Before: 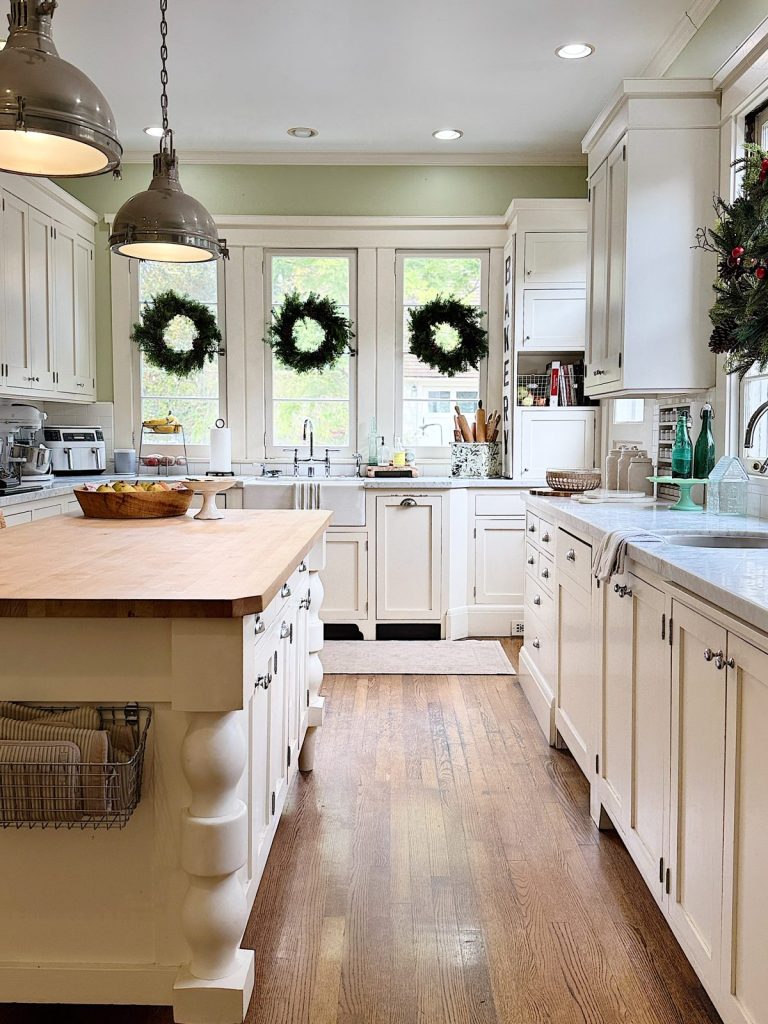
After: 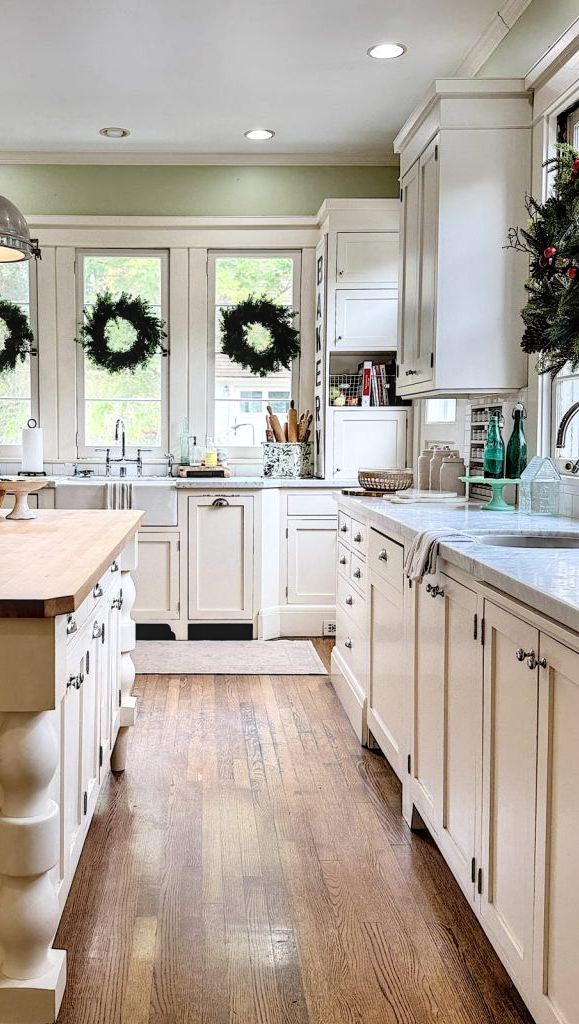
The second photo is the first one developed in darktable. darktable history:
local contrast: detail 130%
rgb curve: curves: ch0 [(0, 0) (0.136, 0.078) (0.262, 0.245) (0.414, 0.42) (1, 1)], compensate middle gray true, preserve colors basic power
exposure: compensate highlight preservation false
crop and rotate: left 24.6%
